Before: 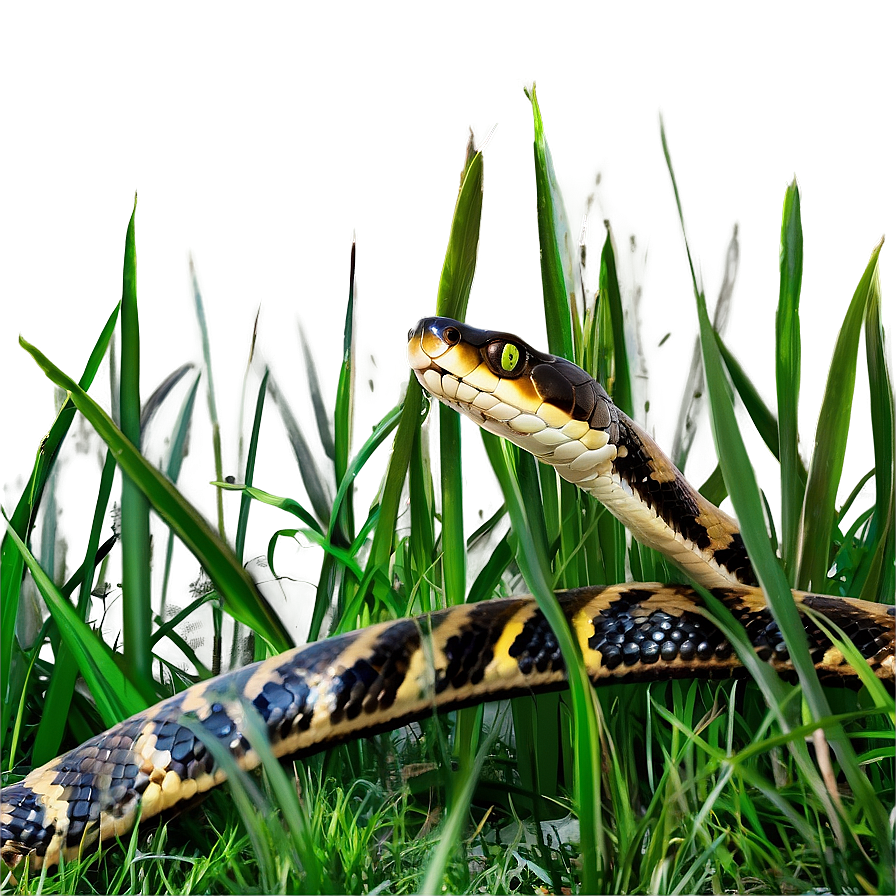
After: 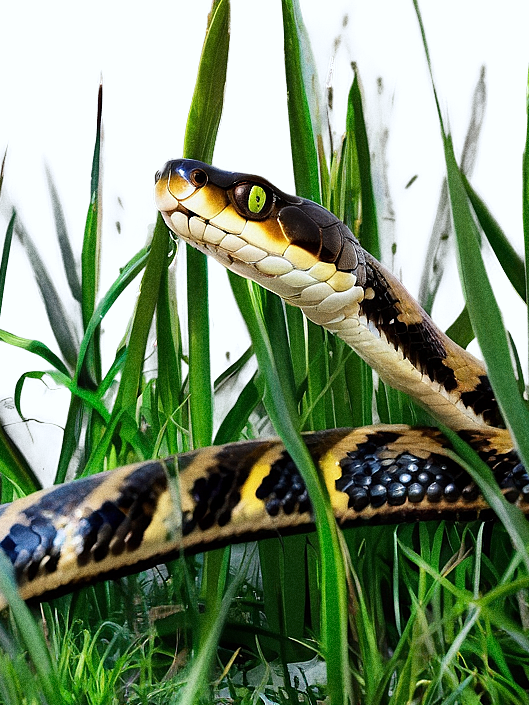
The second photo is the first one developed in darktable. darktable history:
crop and rotate: left 28.256%, top 17.734%, right 12.656%, bottom 3.573%
grain: coarseness 0.09 ISO, strength 40%
white balance: red 0.98, blue 1.034
